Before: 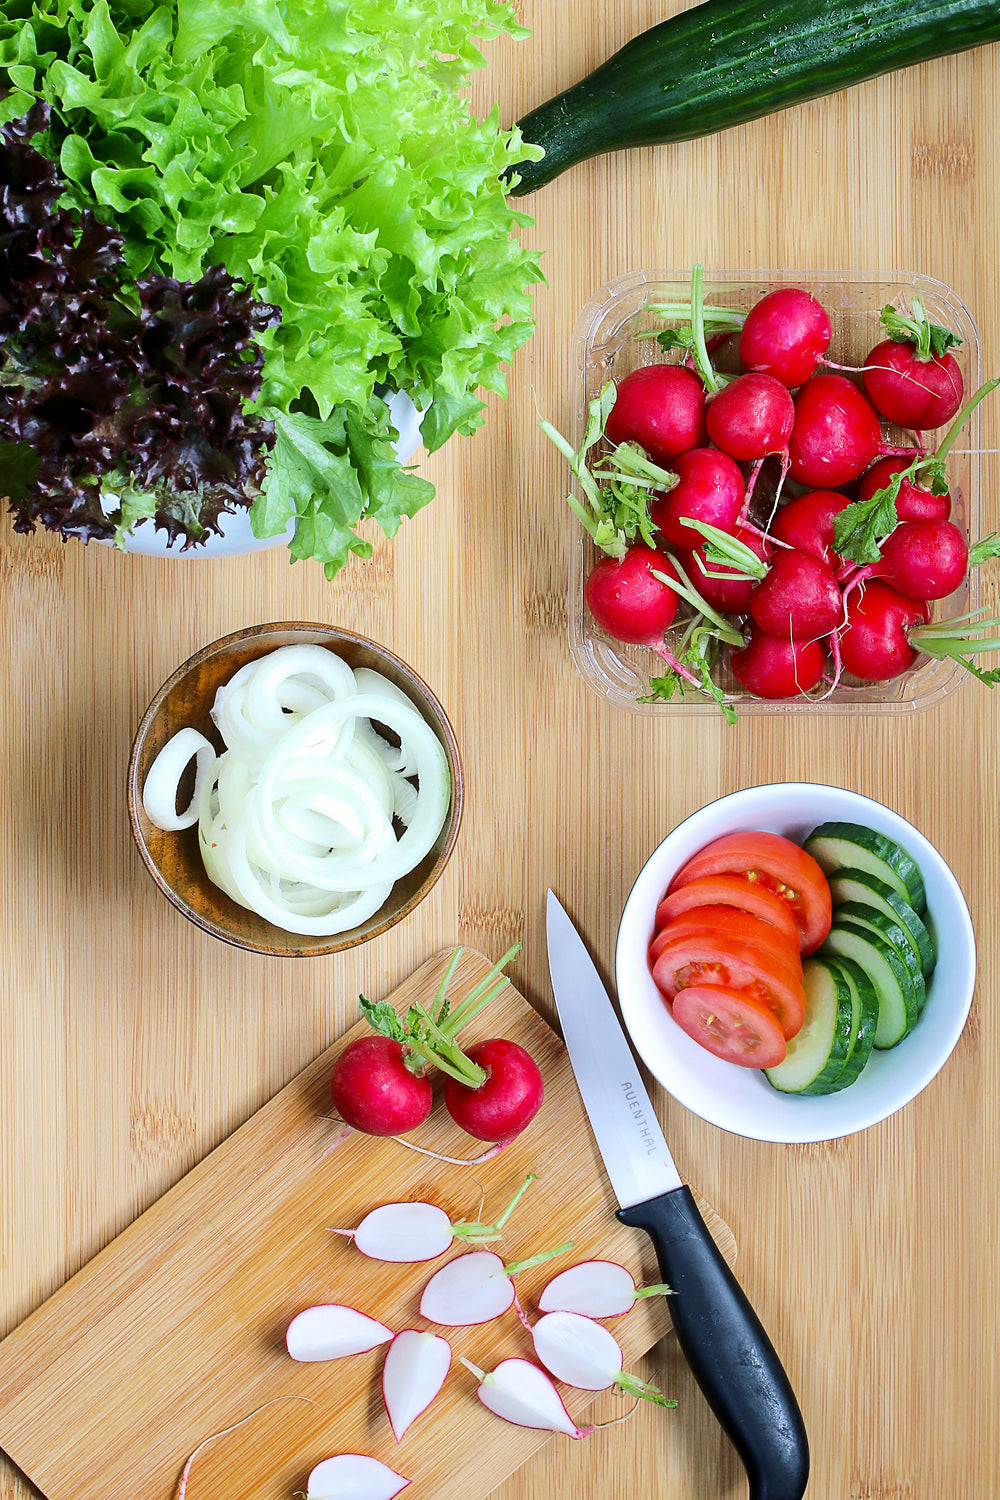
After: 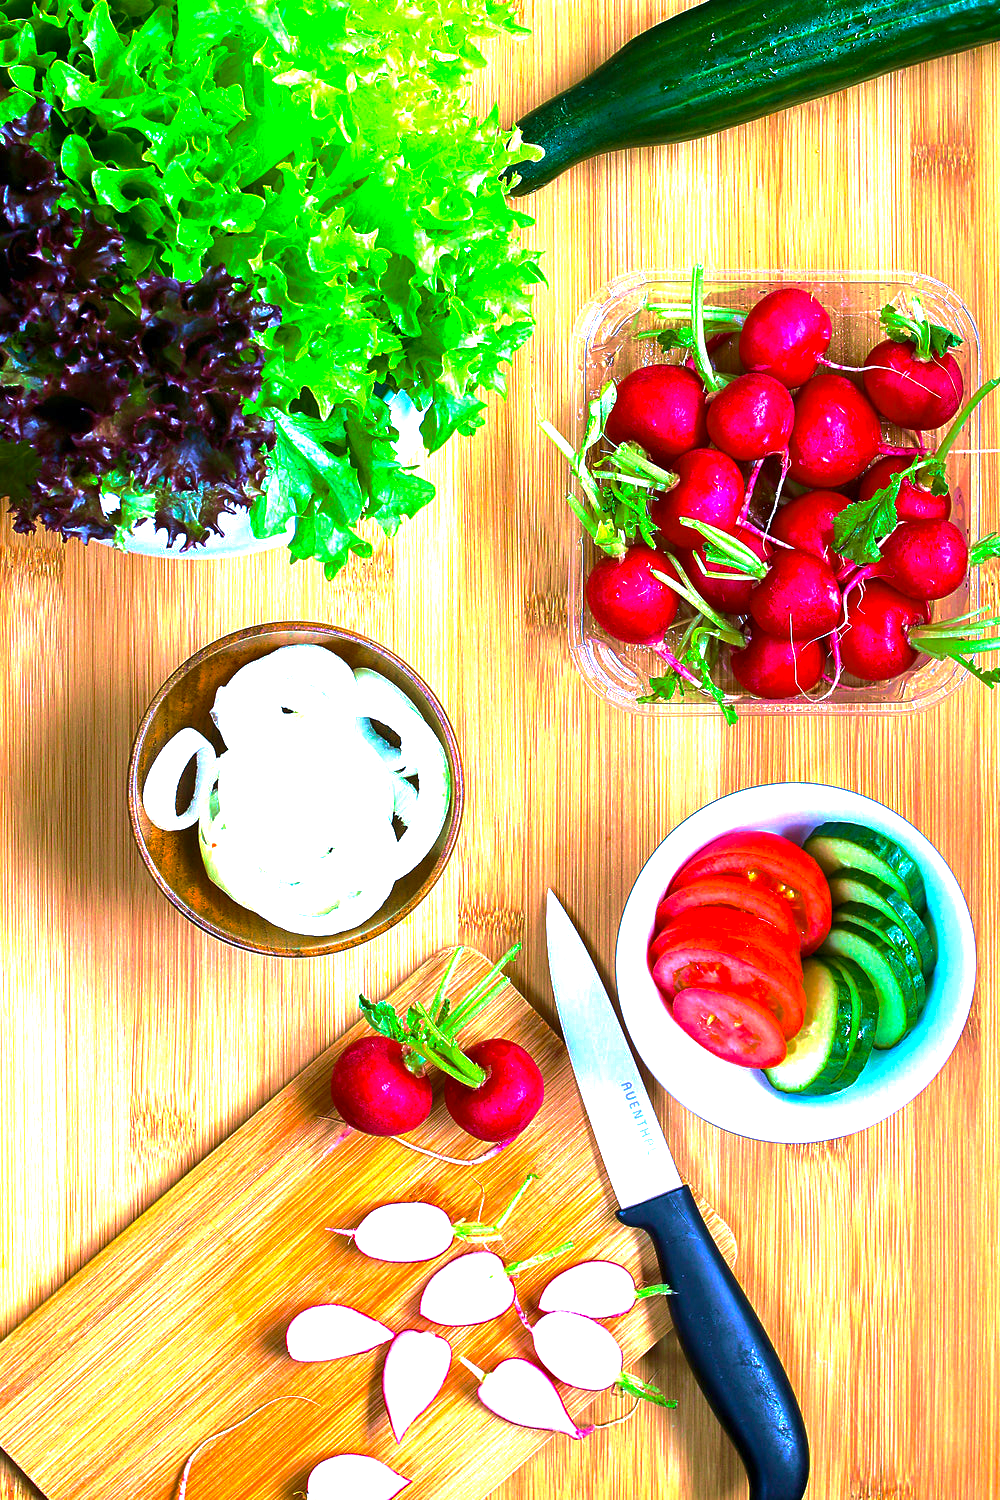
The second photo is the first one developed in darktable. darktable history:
color balance rgb: linear chroma grading › global chroma 14.824%, perceptual saturation grading › global saturation 34.019%, global vibrance 20%
local contrast: mode bilateral grid, contrast 15, coarseness 35, detail 105%, midtone range 0.2
exposure: black level correction 0, exposure 1.098 EV, compensate highlight preservation false
velvia: strength 74.63%
color calibration: illuminant as shot in camera, x 0.358, y 0.373, temperature 4628.91 K
base curve: curves: ch0 [(0, 0) (0.841, 0.609) (1, 1)], preserve colors none
